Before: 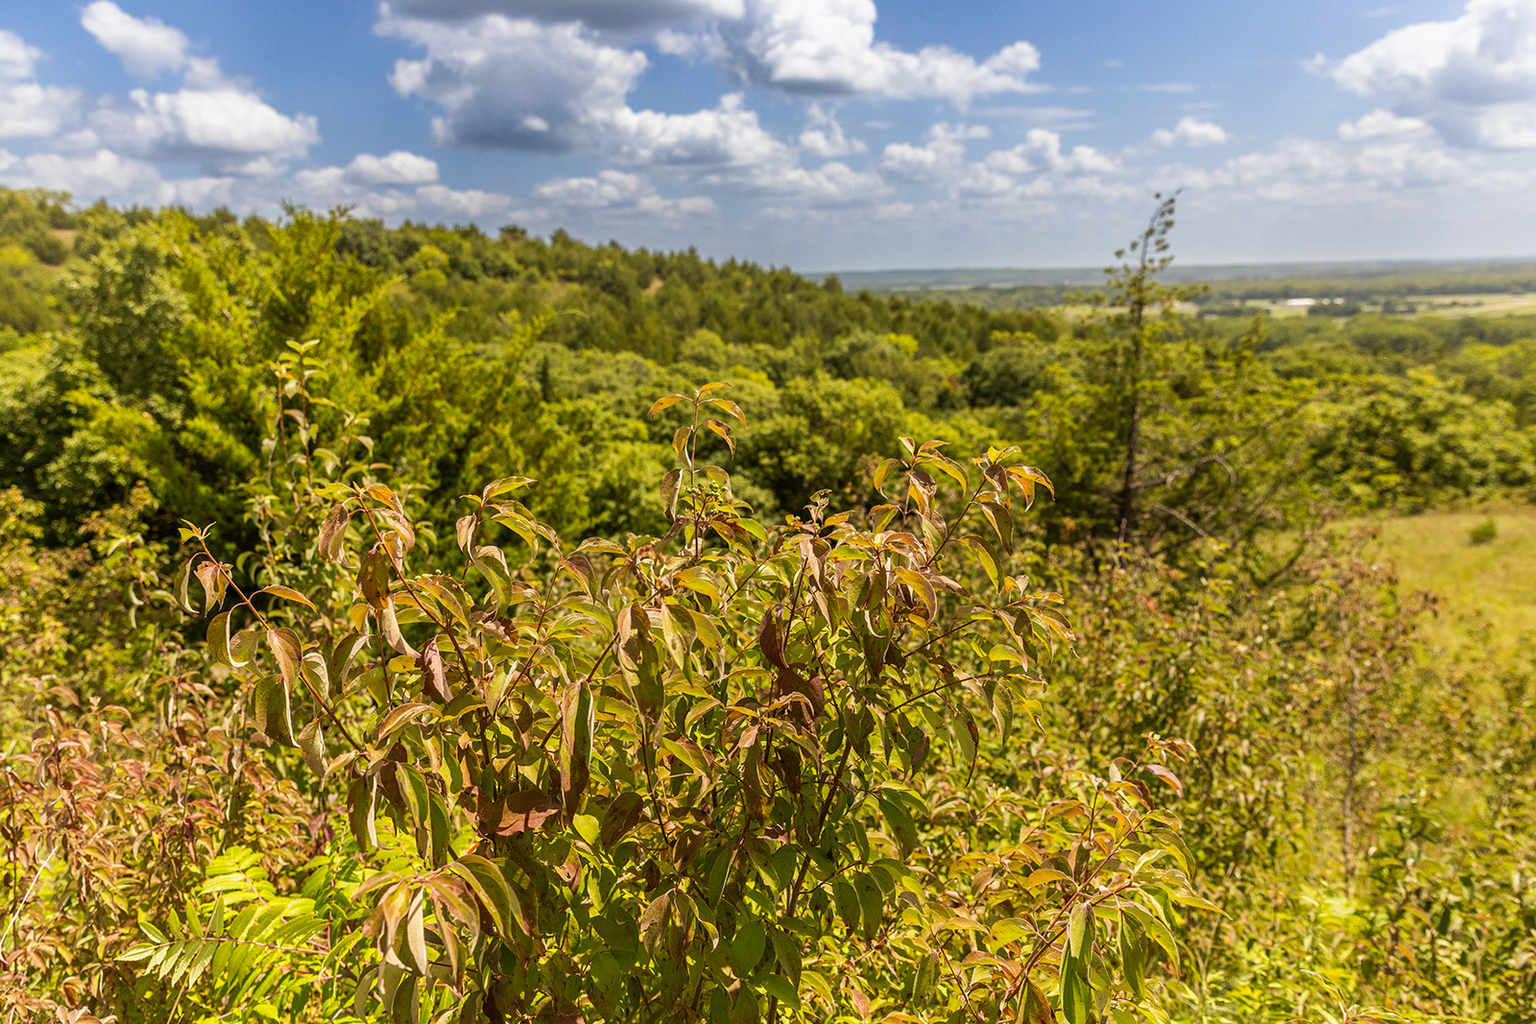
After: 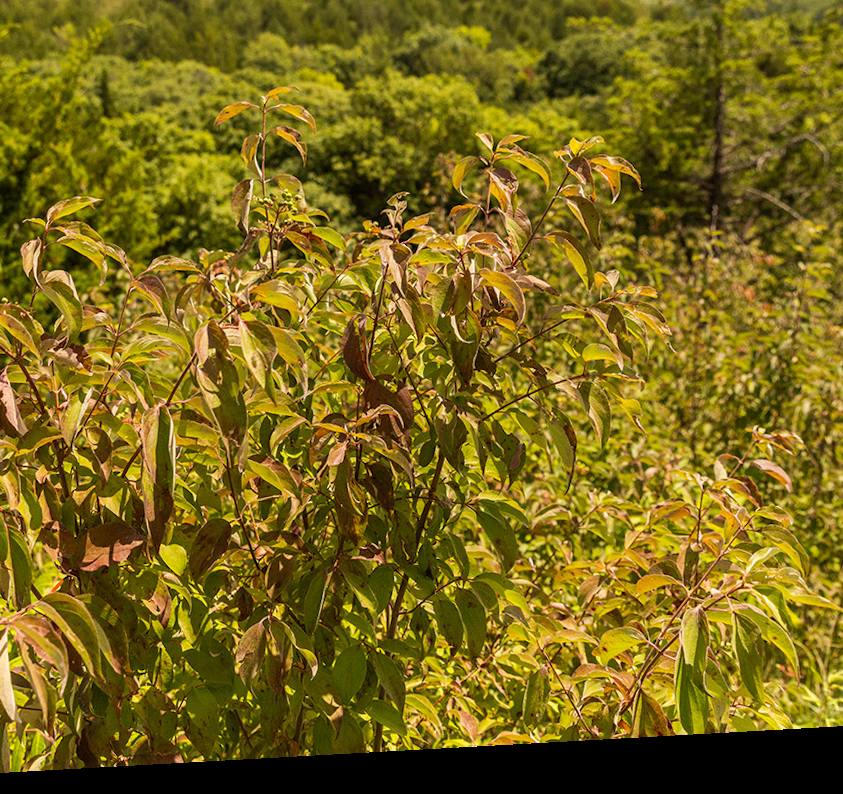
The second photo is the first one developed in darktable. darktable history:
crop and rotate: left 29.237%, top 31.152%, right 19.807%
rotate and perspective: rotation -3.18°, automatic cropping off
